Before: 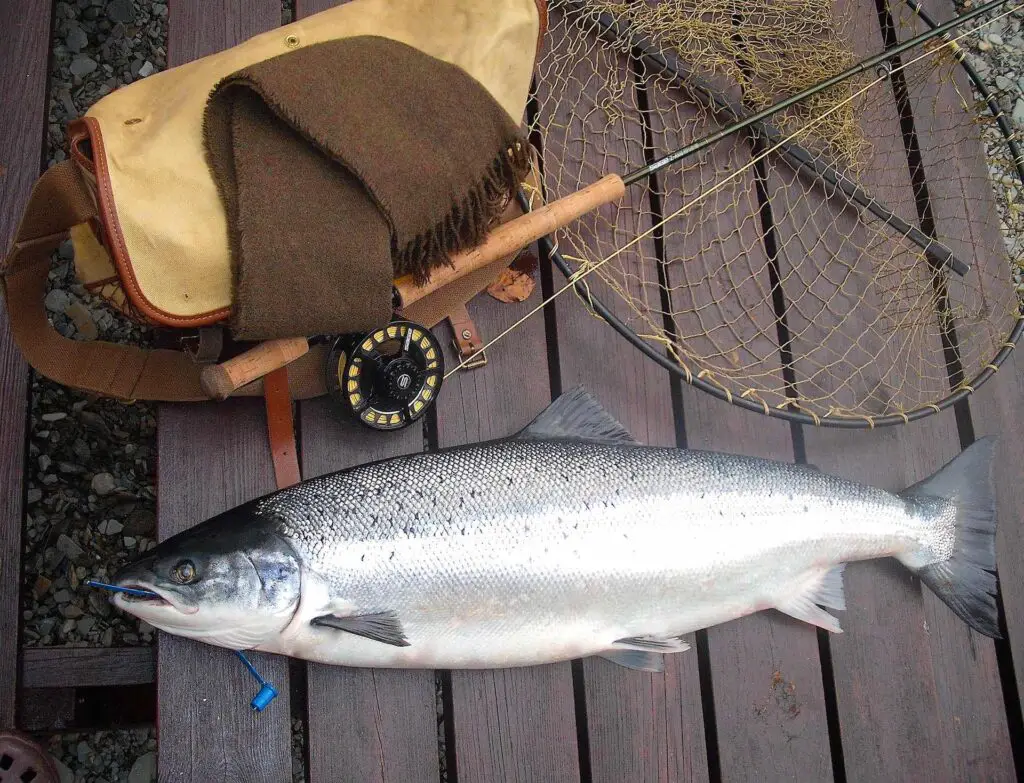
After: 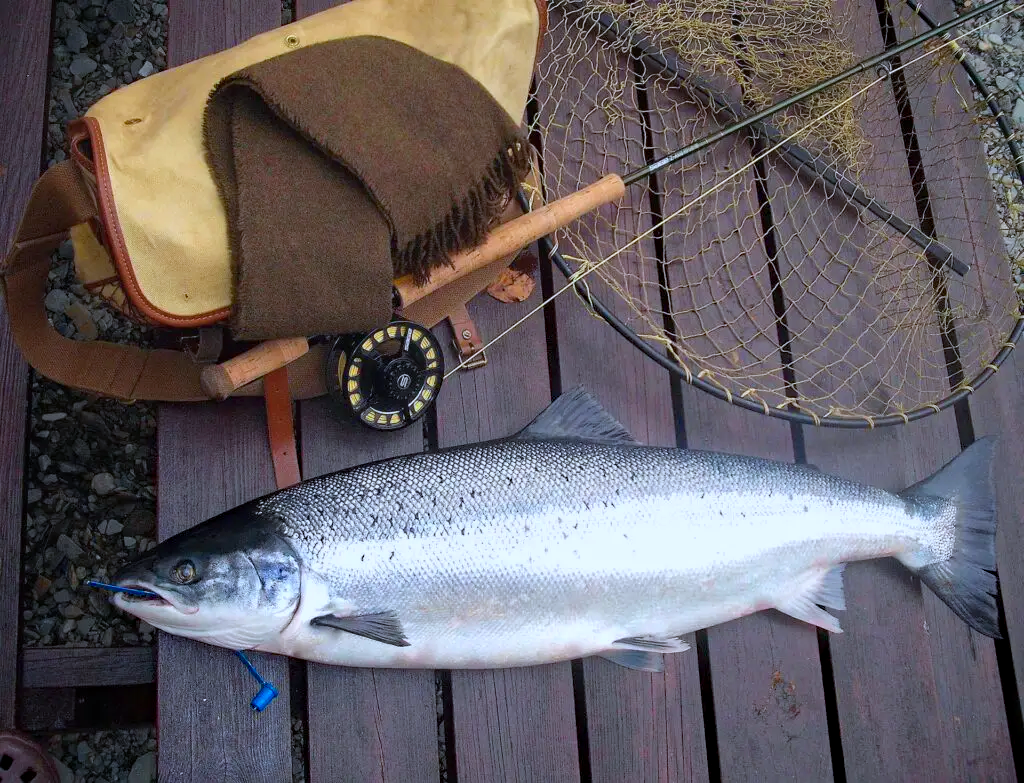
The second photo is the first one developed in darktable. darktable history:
haze removal: compatibility mode true, adaptive false
color calibration: output R [0.994, 0.059, -0.119, 0], output G [-0.036, 1.09, -0.119, 0], output B [0.078, -0.108, 0.961, 0], illuminant custom, x 0.371, y 0.382, temperature 4281.14 K
